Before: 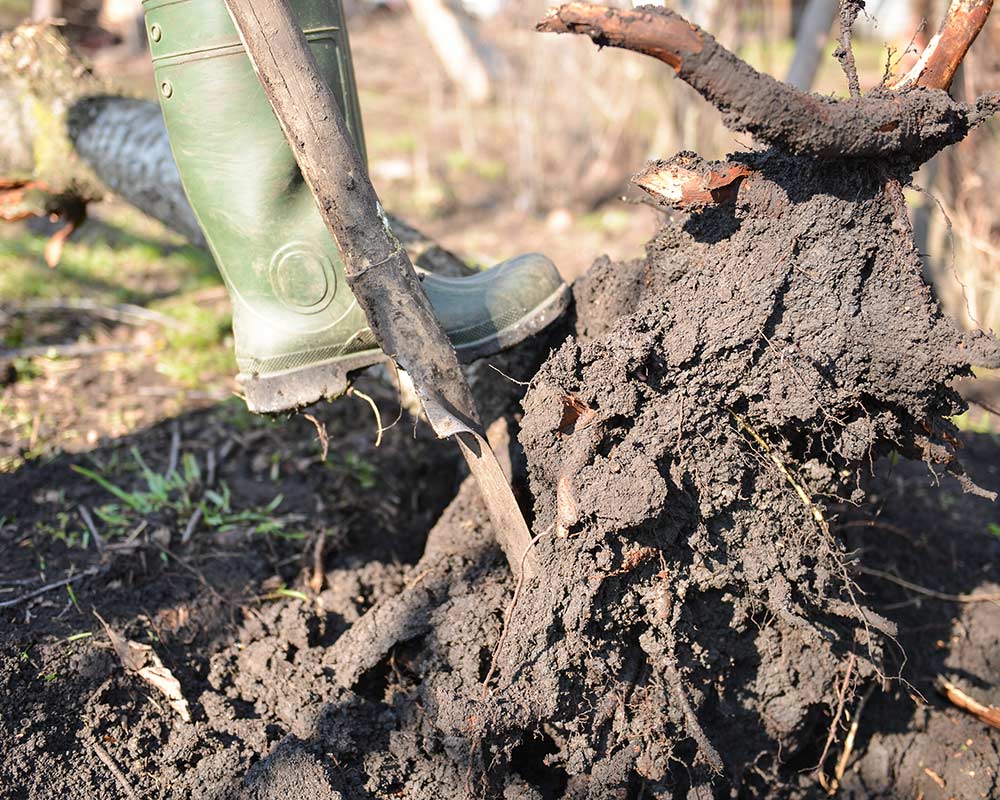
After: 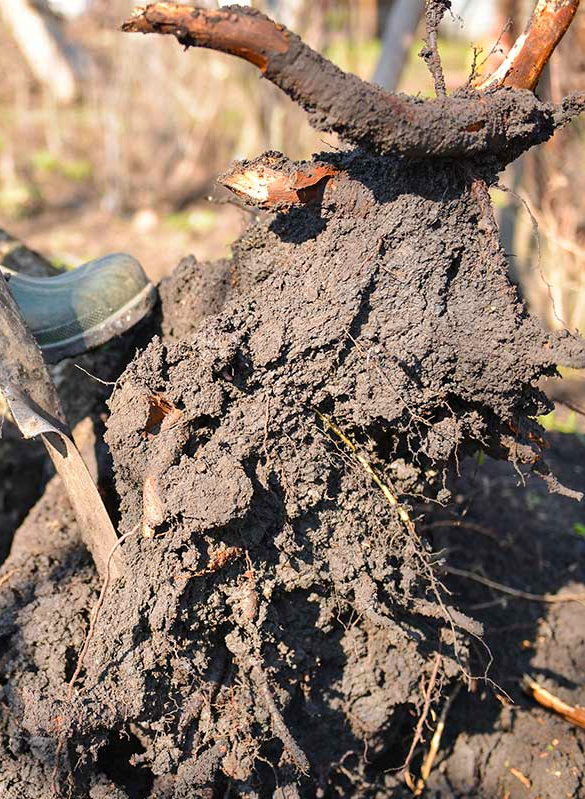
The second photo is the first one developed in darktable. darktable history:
color balance rgb: perceptual saturation grading › global saturation 20%, global vibrance 20%
shadows and highlights: soften with gaussian
crop: left 41.402%
base curve: curves: ch0 [(0, 0) (0.283, 0.295) (1, 1)], preserve colors none
